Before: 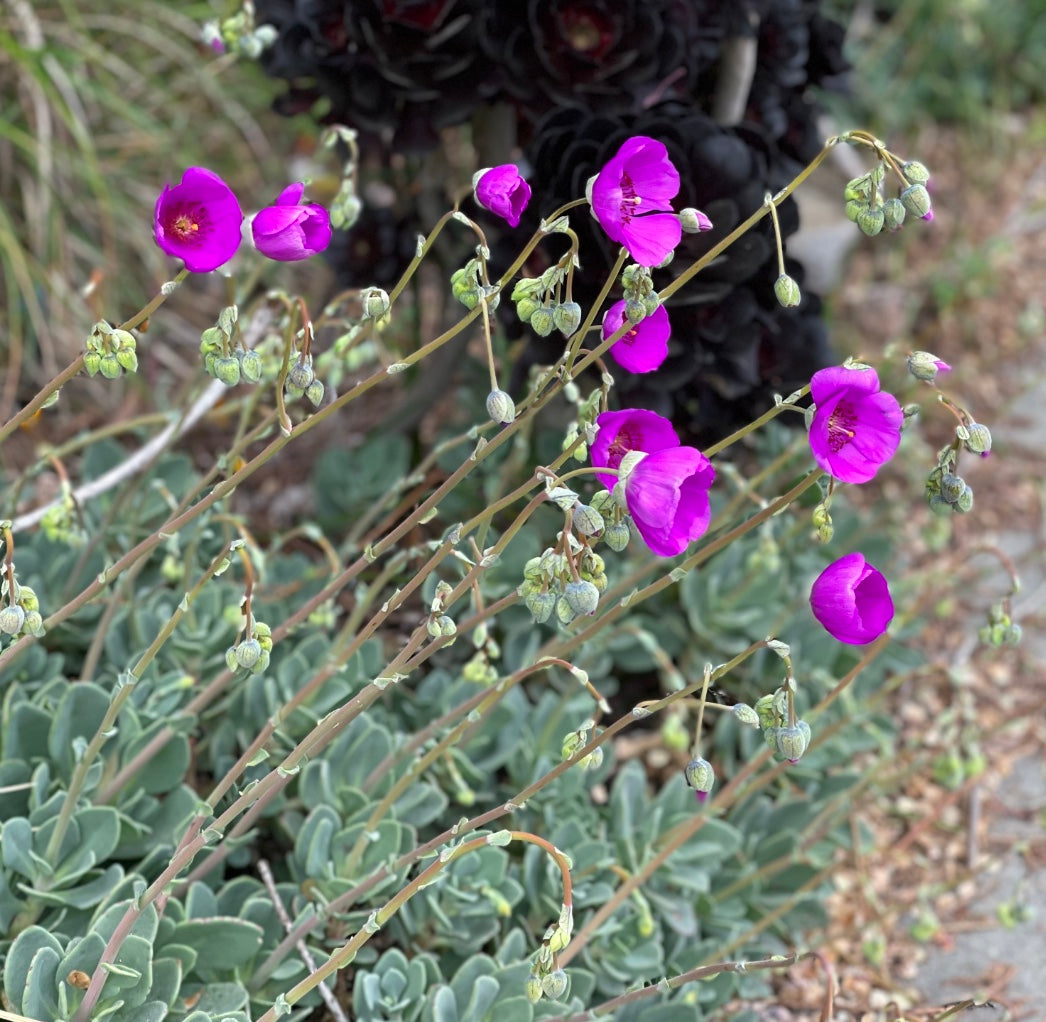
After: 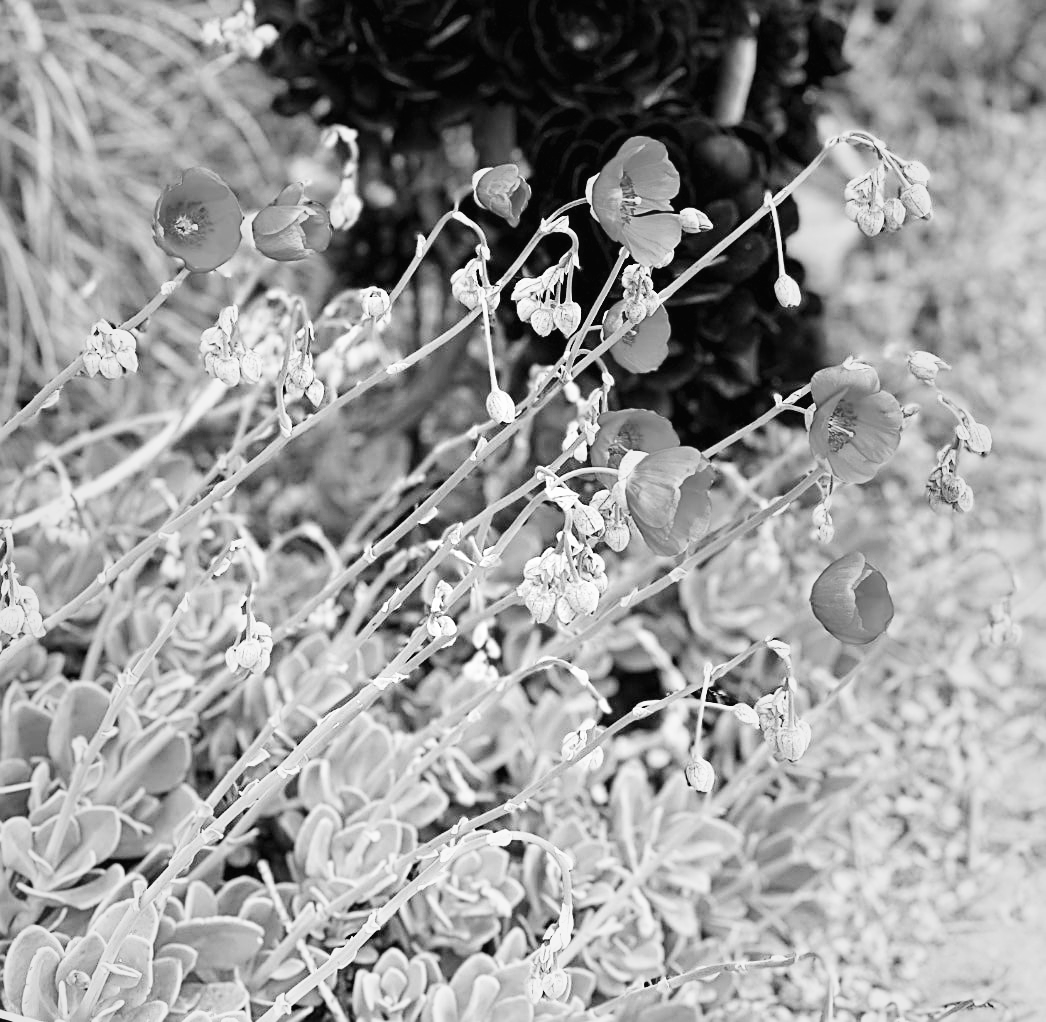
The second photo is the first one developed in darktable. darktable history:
vignetting: fall-off start 18.21%, fall-off radius 137.95%, brightness -0.207, center (-0.078, 0.066), width/height ratio 0.62, shape 0.59
sharpen: on, module defaults
monochrome: on, module defaults
base curve: curves: ch0 [(0, 0.003) (0.001, 0.002) (0.006, 0.004) (0.02, 0.022) (0.048, 0.086) (0.094, 0.234) (0.162, 0.431) (0.258, 0.629) (0.385, 0.8) (0.548, 0.918) (0.751, 0.988) (1, 1)], preserve colors none
